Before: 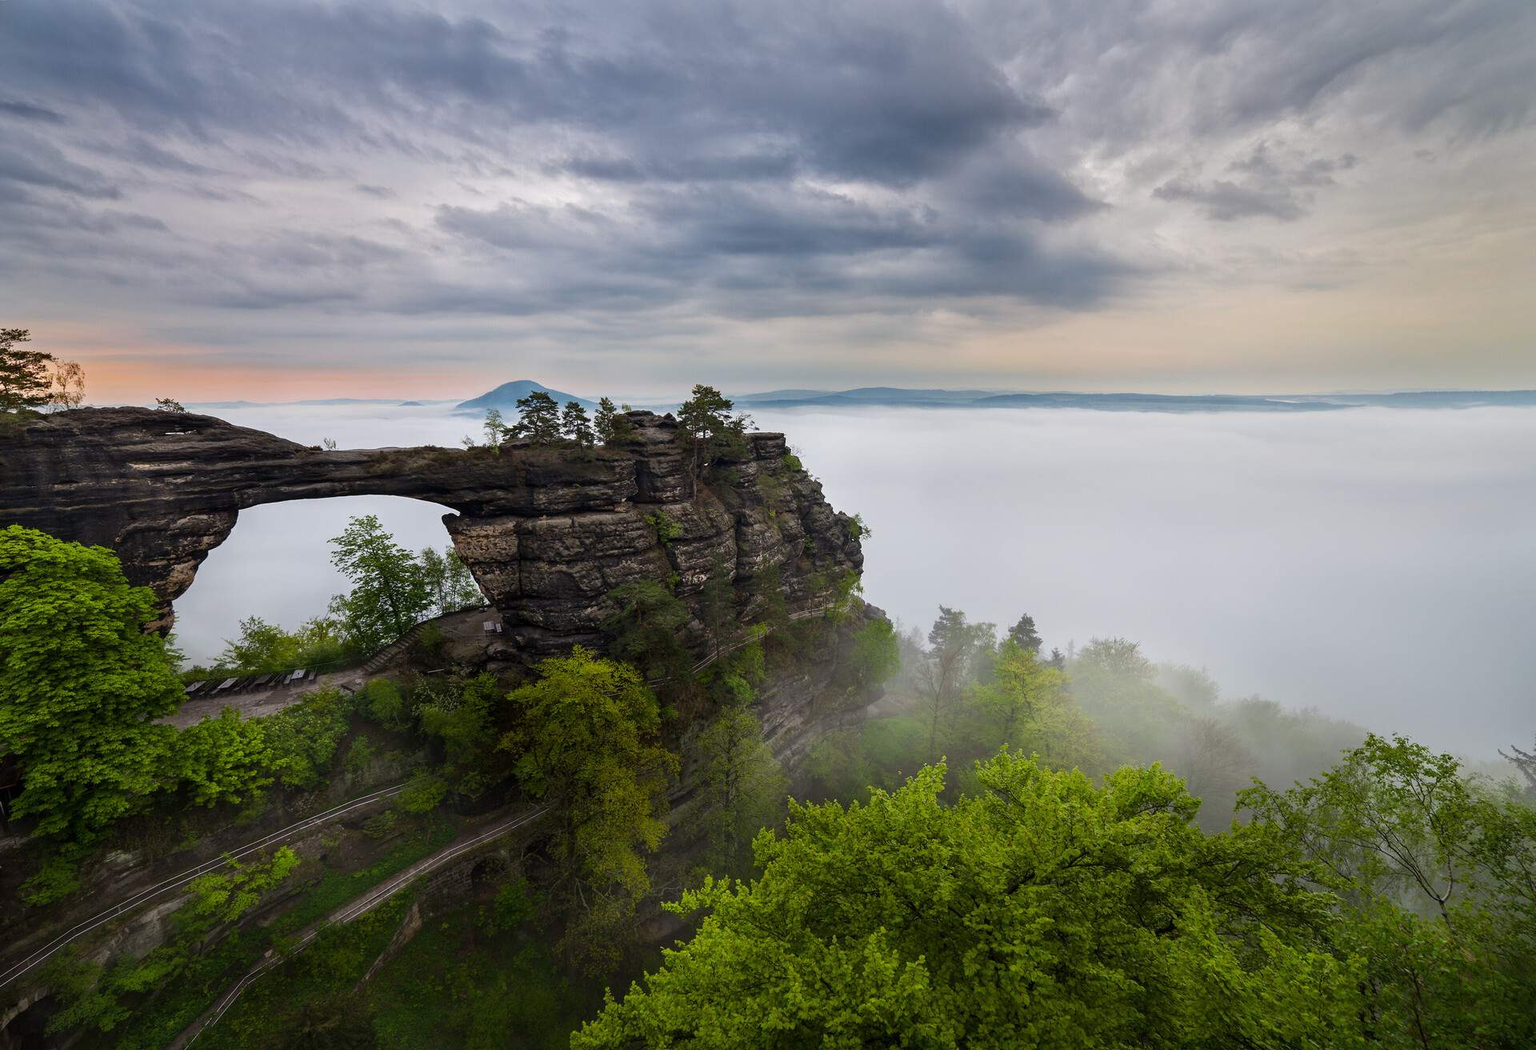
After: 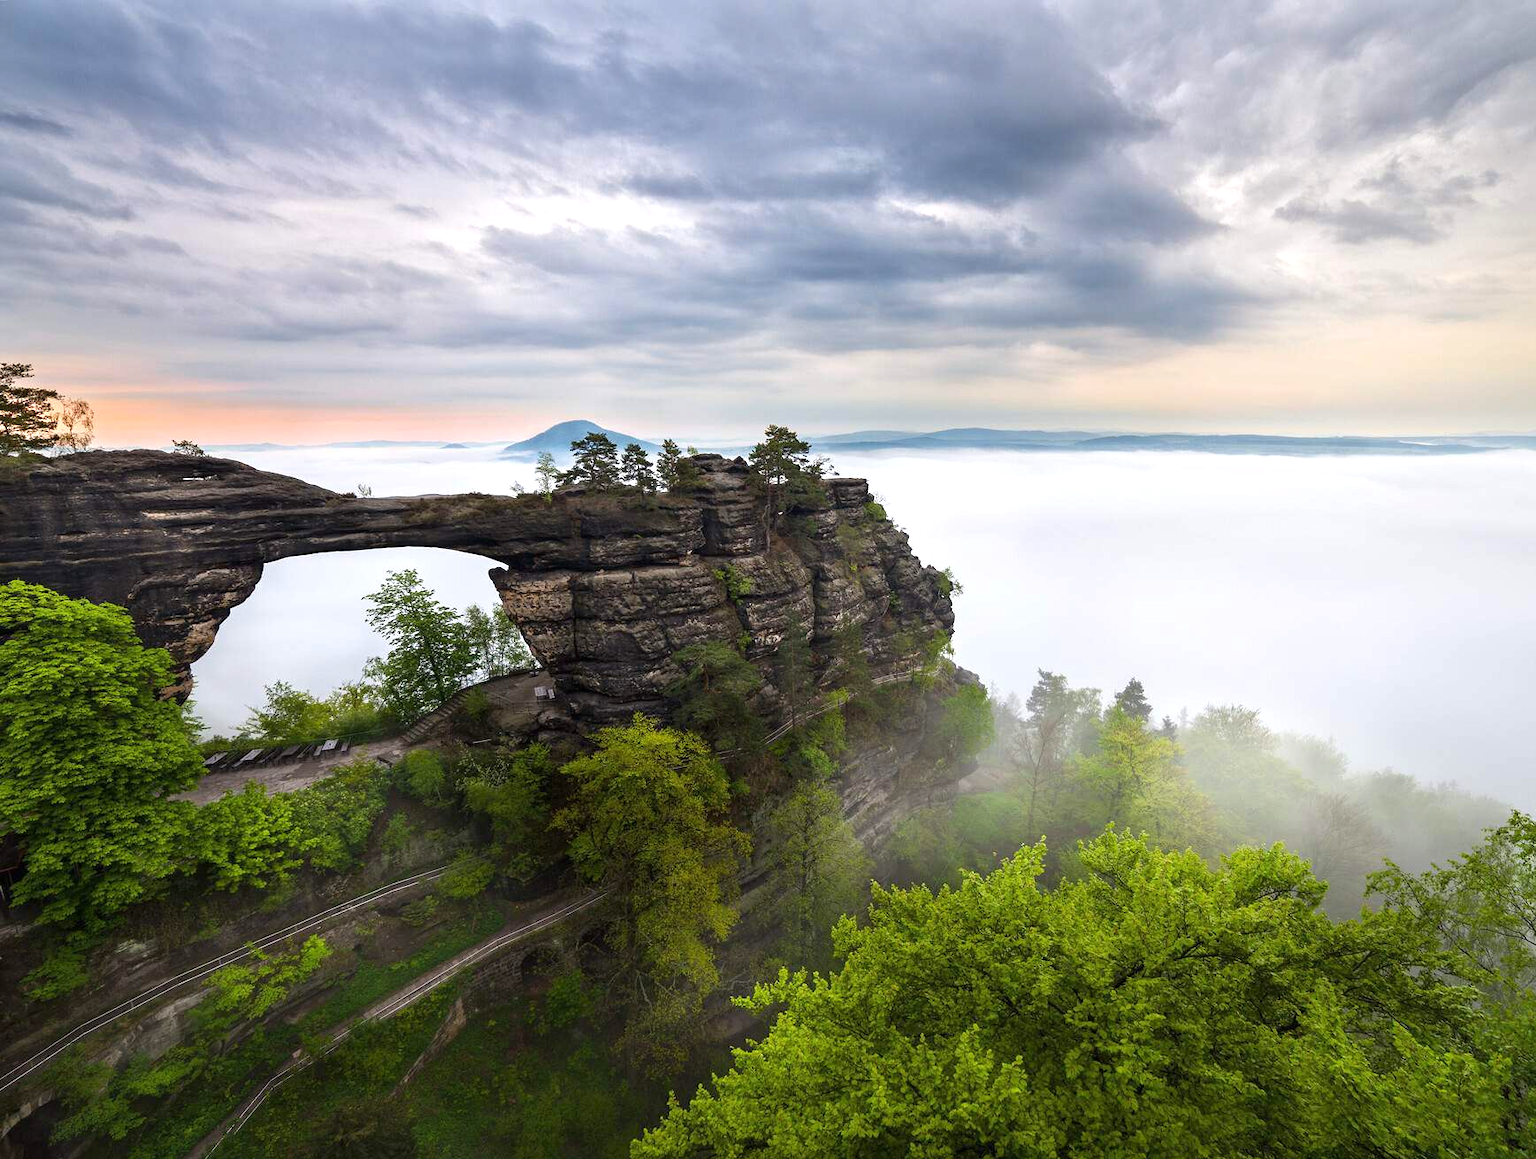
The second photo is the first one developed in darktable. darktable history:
exposure: black level correction 0, exposure 0.692 EV, compensate highlight preservation false
crop: right 9.508%, bottom 0.02%
